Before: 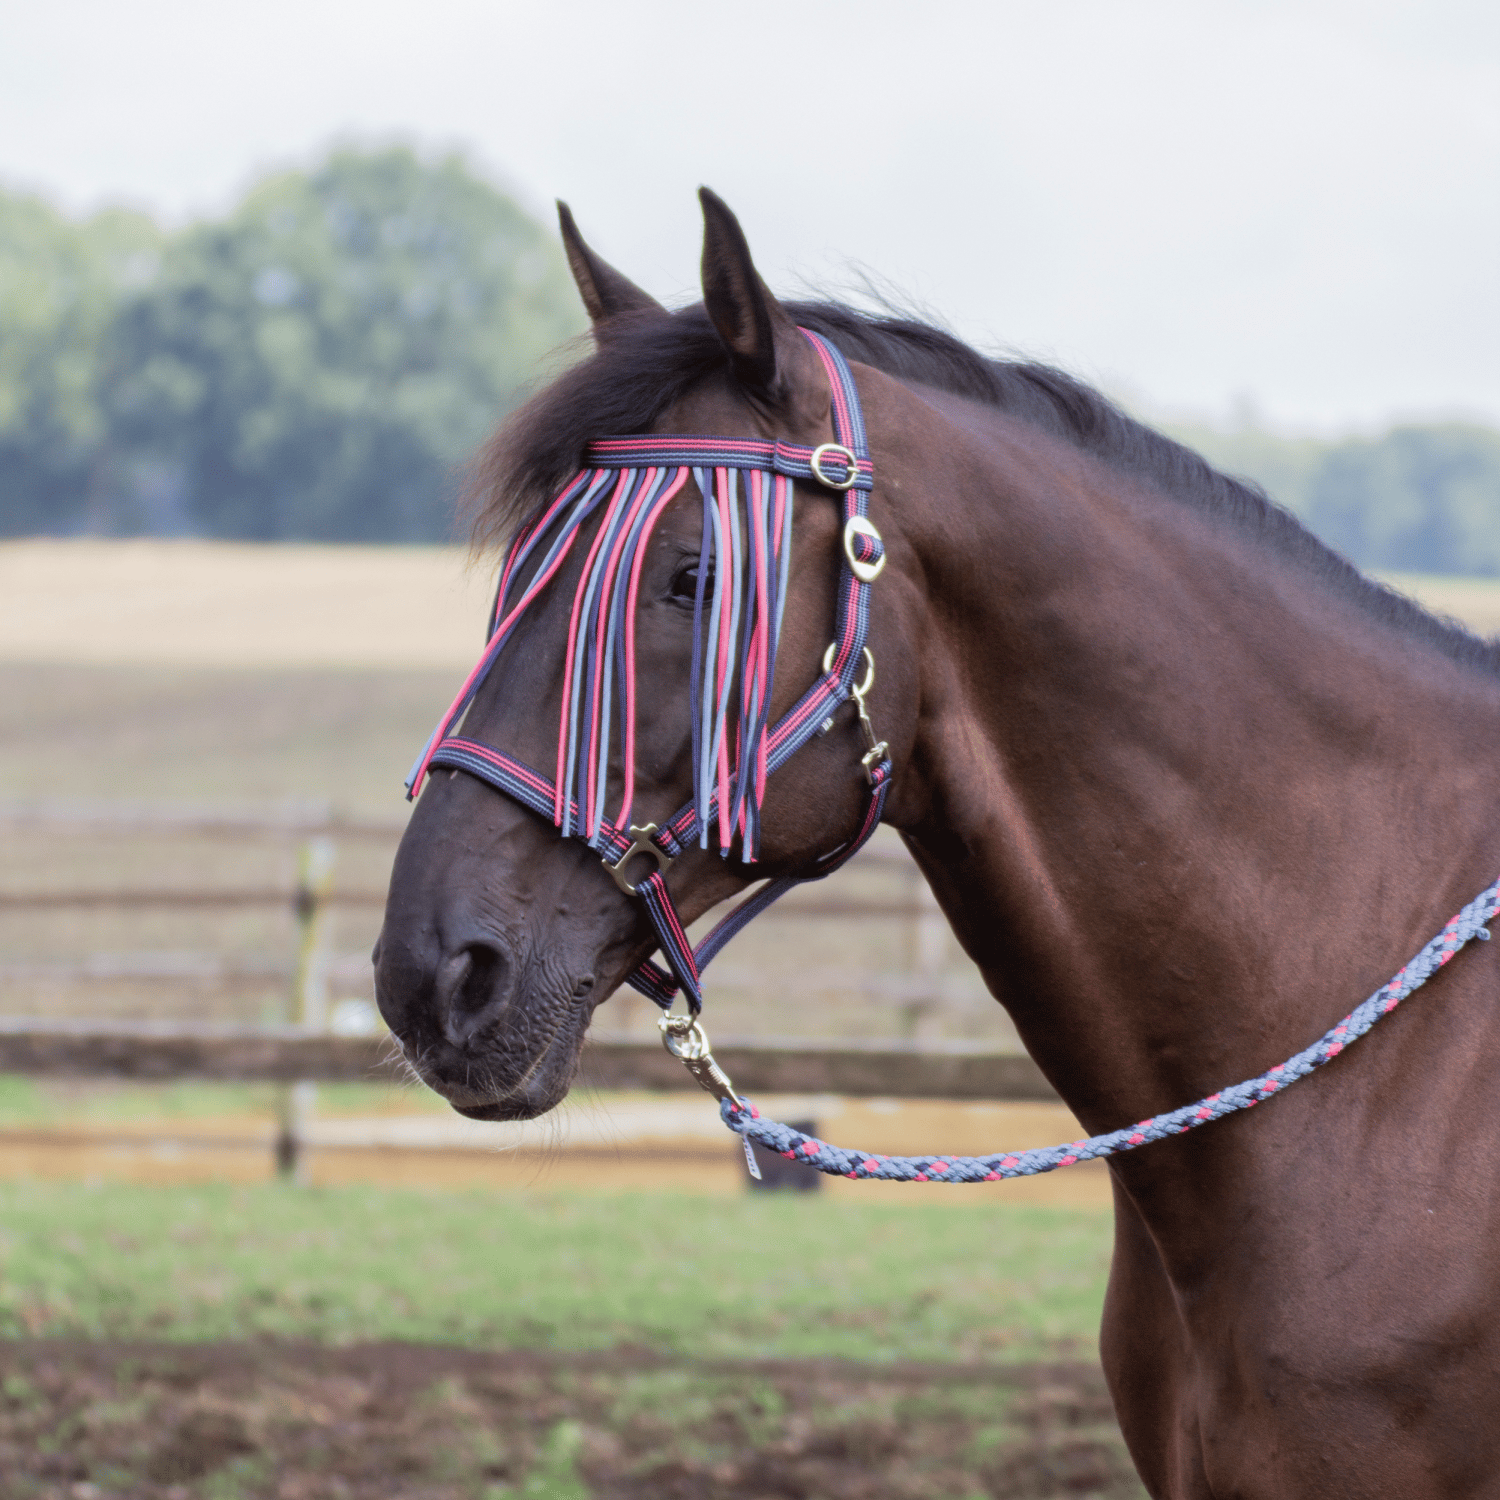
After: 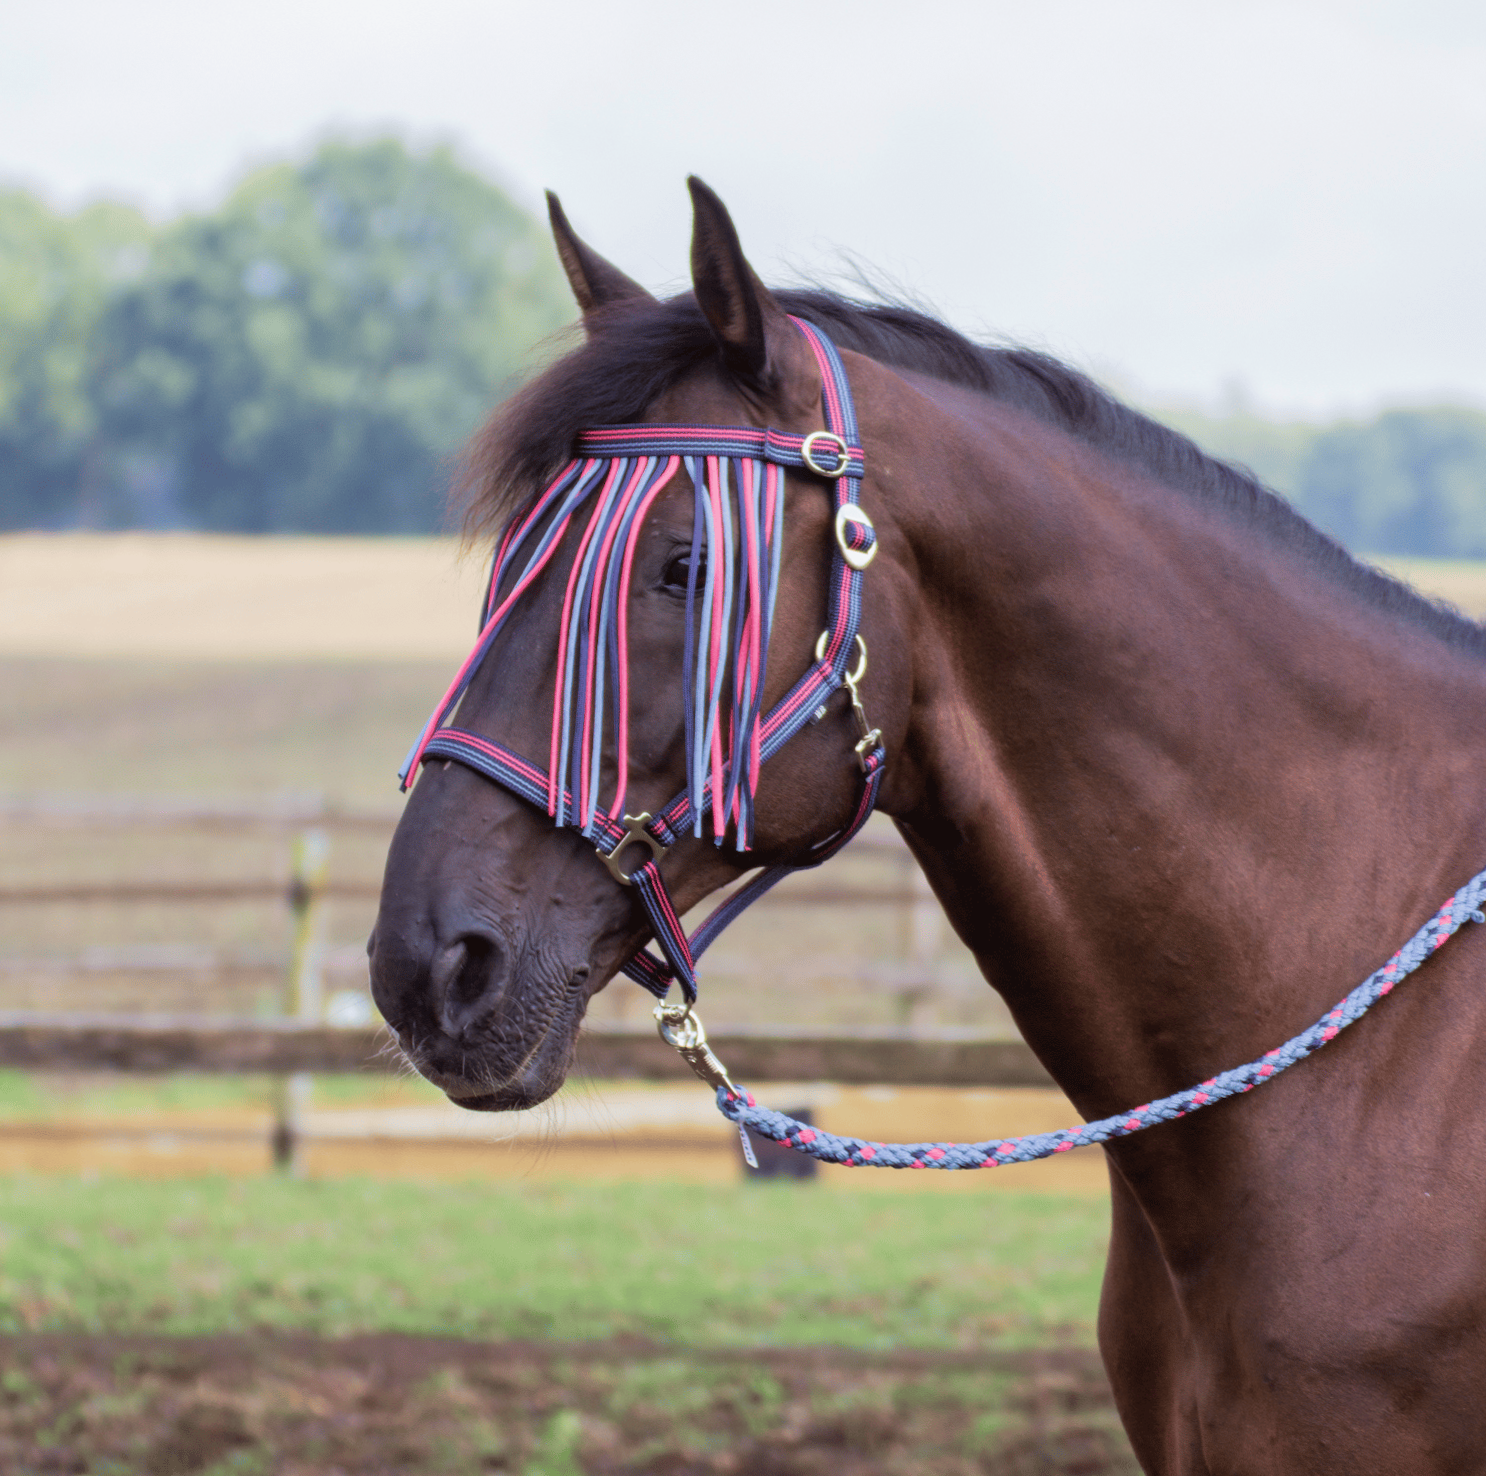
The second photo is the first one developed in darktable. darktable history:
velvia: on, module defaults
rotate and perspective: rotation -0.45°, automatic cropping original format, crop left 0.008, crop right 0.992, crop top 0.012, crop bottom 0.988
color correction: highlights a* -0.137, highlights b* 0.137
